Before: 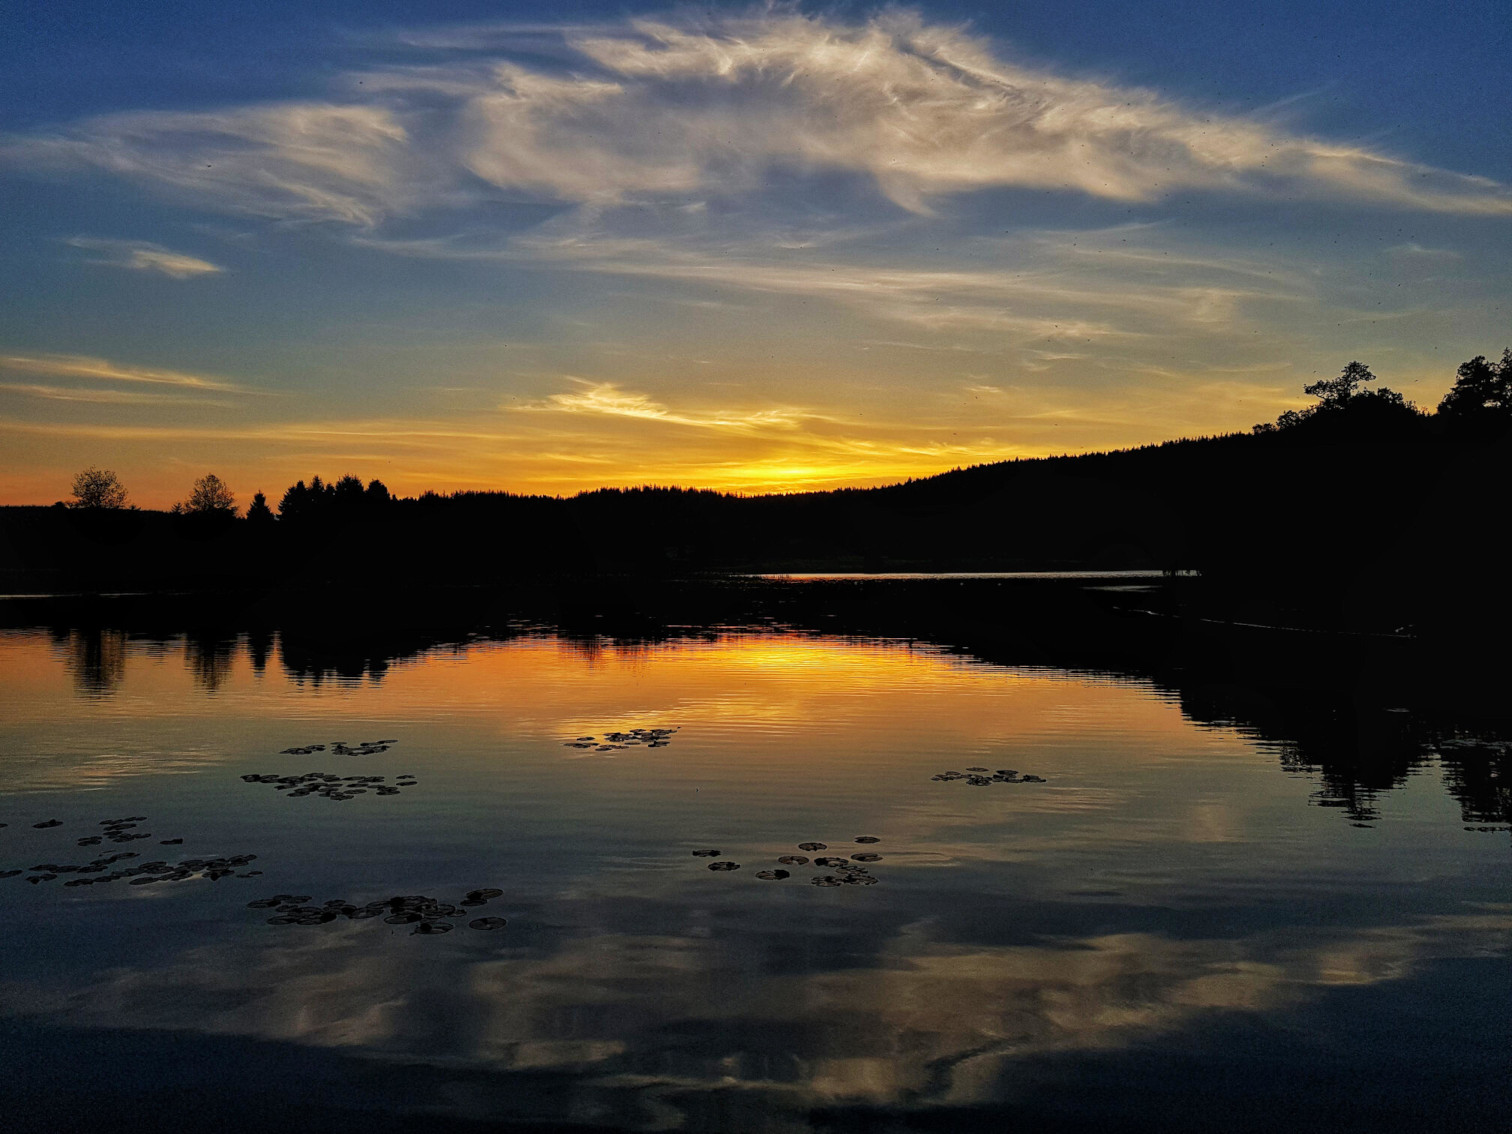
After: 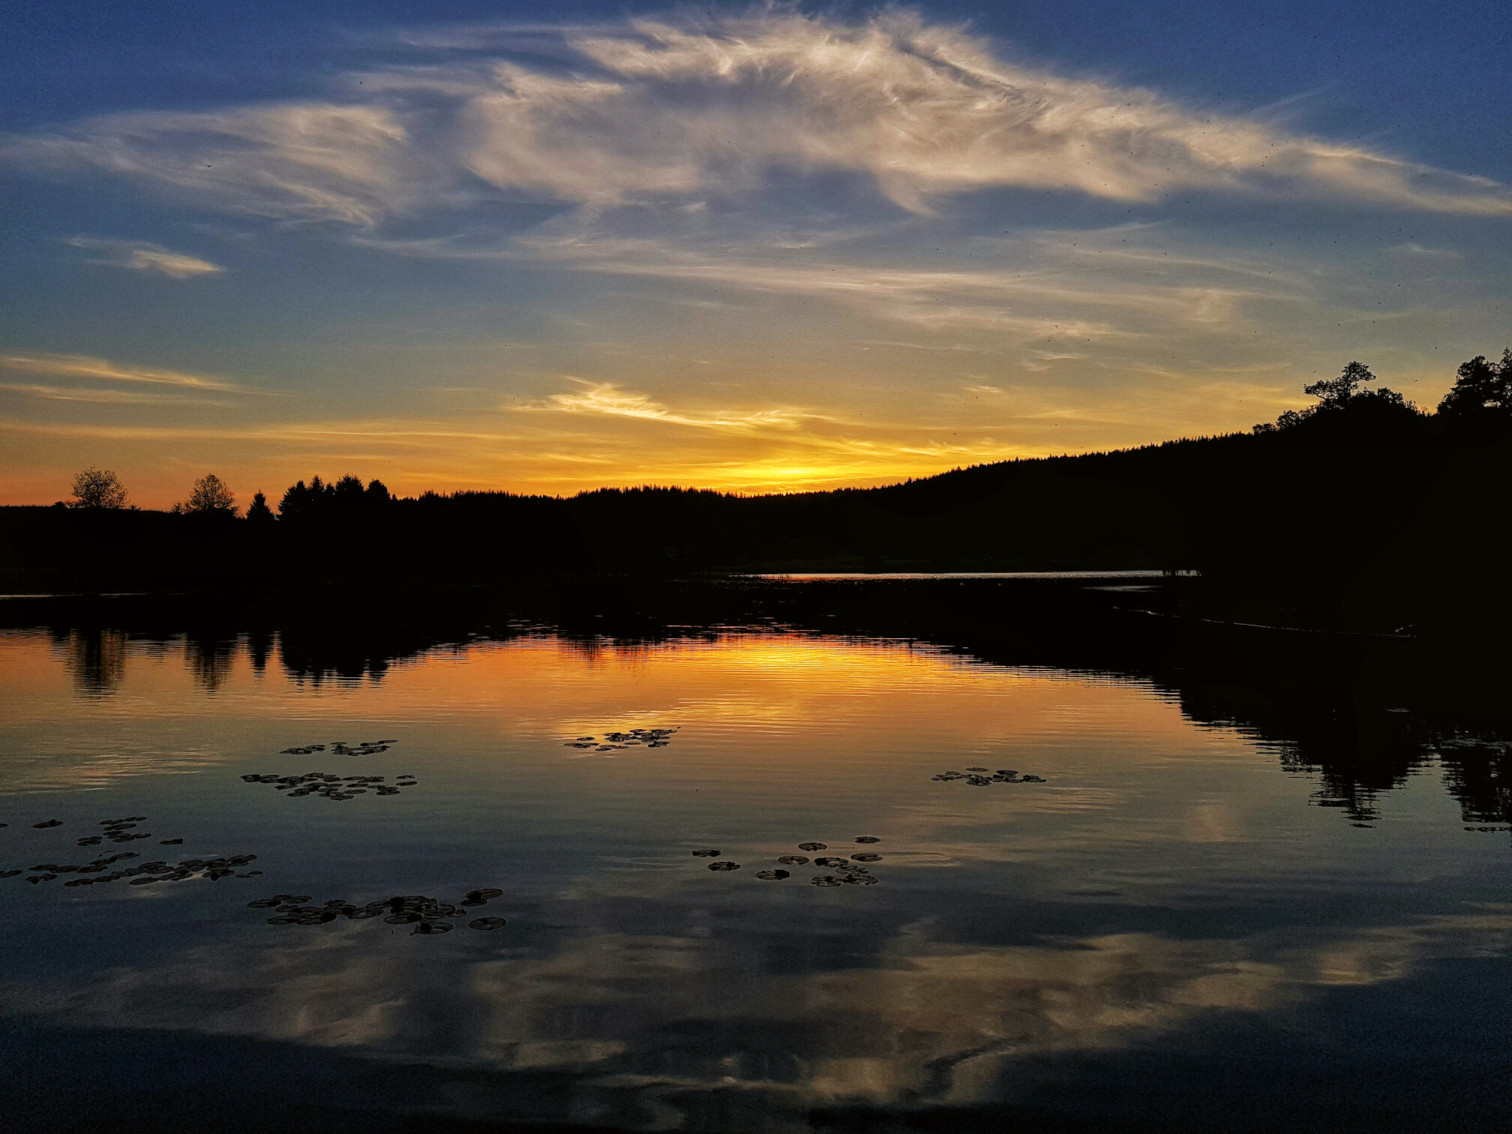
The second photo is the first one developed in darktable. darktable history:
color correction: highlights a* 3.13, highlights b* -1.02, shadows a* -0.116, shadows b* 2.17, saturation 0.977
